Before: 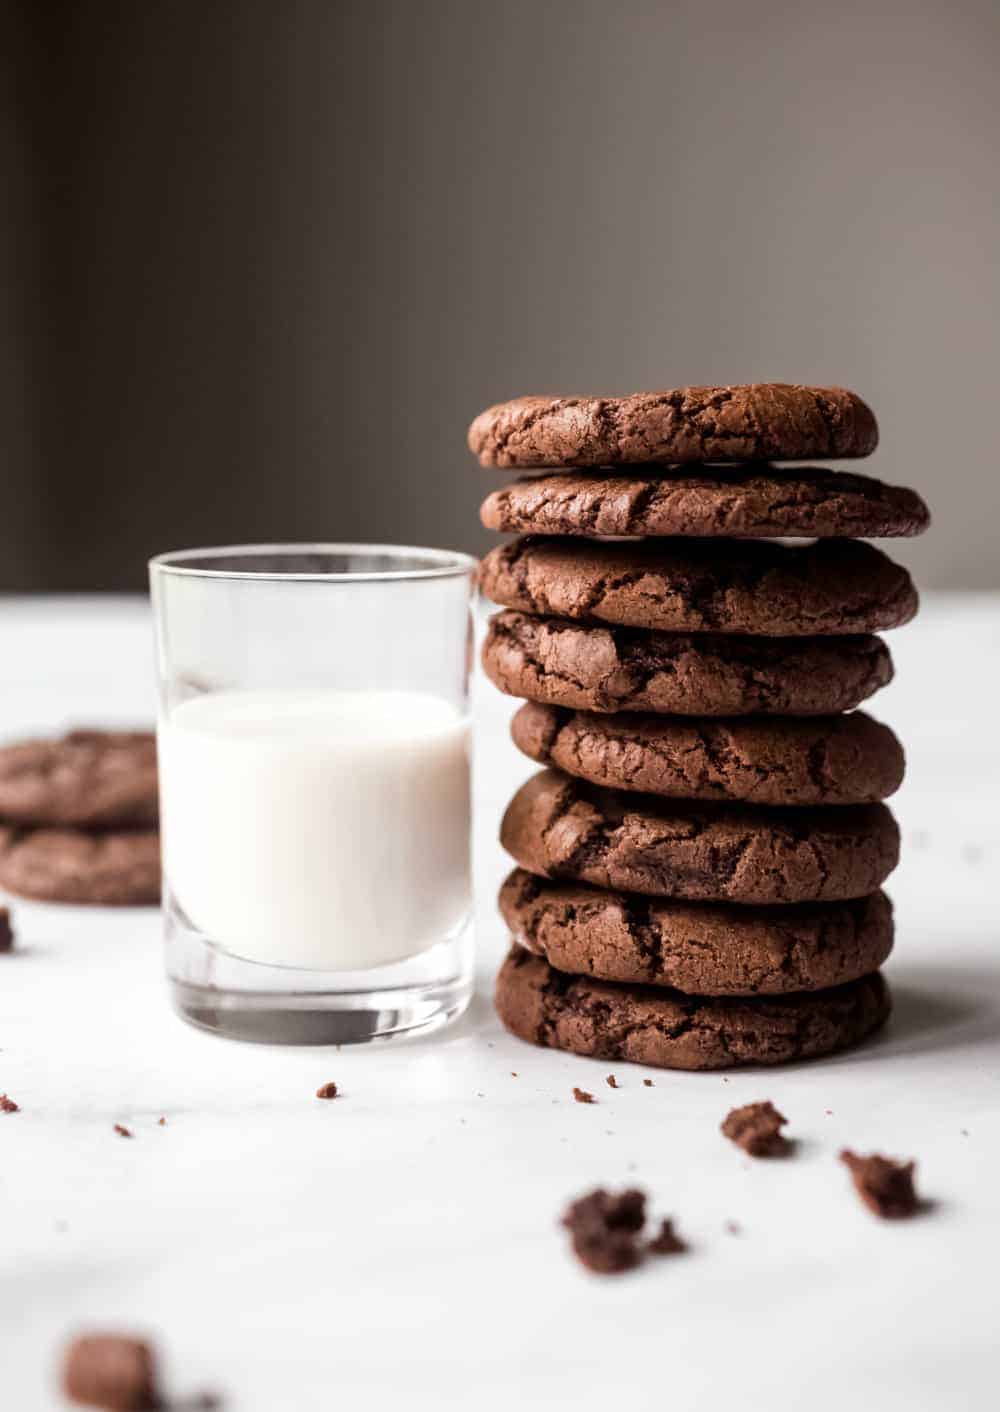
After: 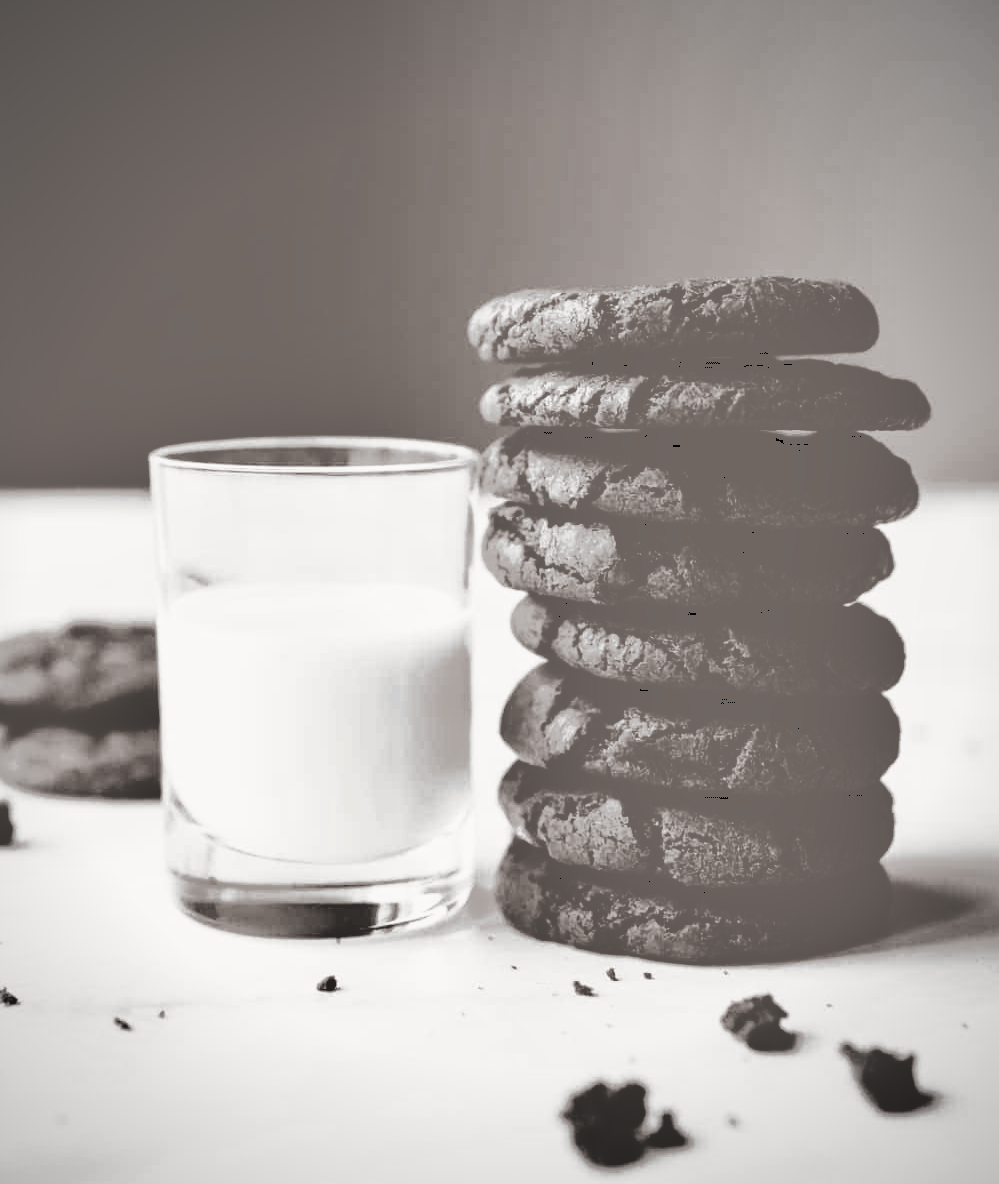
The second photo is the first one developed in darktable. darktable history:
split-toning: shadows › hue 26°, shadows › saturation 0.09, highlights › hue 40°, highlights › saturation 0.18, balance -63, compress 0%
shadows and highlights: soften with gaussian
vignetting: fall-off radius 63.6%
crop: top 7.625%, bottom 8.027%
exposure: exposure -0.293 EV, compensate highlight preservation false
tone curve: curves: ch0 [(0, 0) (0.003, 0.439) (0.011, 0.439) (0.025, 0.439) (0.044, 0.439) (0.069, 0.439) (0.1, 0.439) (0.136, 0.44) (0.177, 0.444) (0.224, 0.45) (0.277, 0.462) (0.335, 0.487) (0.399, 0.528) (0.468, 0.577) (0.543, 0.621) (0.623, 0.669) (0.709, 0.715) (0.801, 0.764) (0.898, 0.804) (1, 1)], preserve colors none
contrast brightness saturation: contrast 0.53, brightness 0.47, saturation -1
